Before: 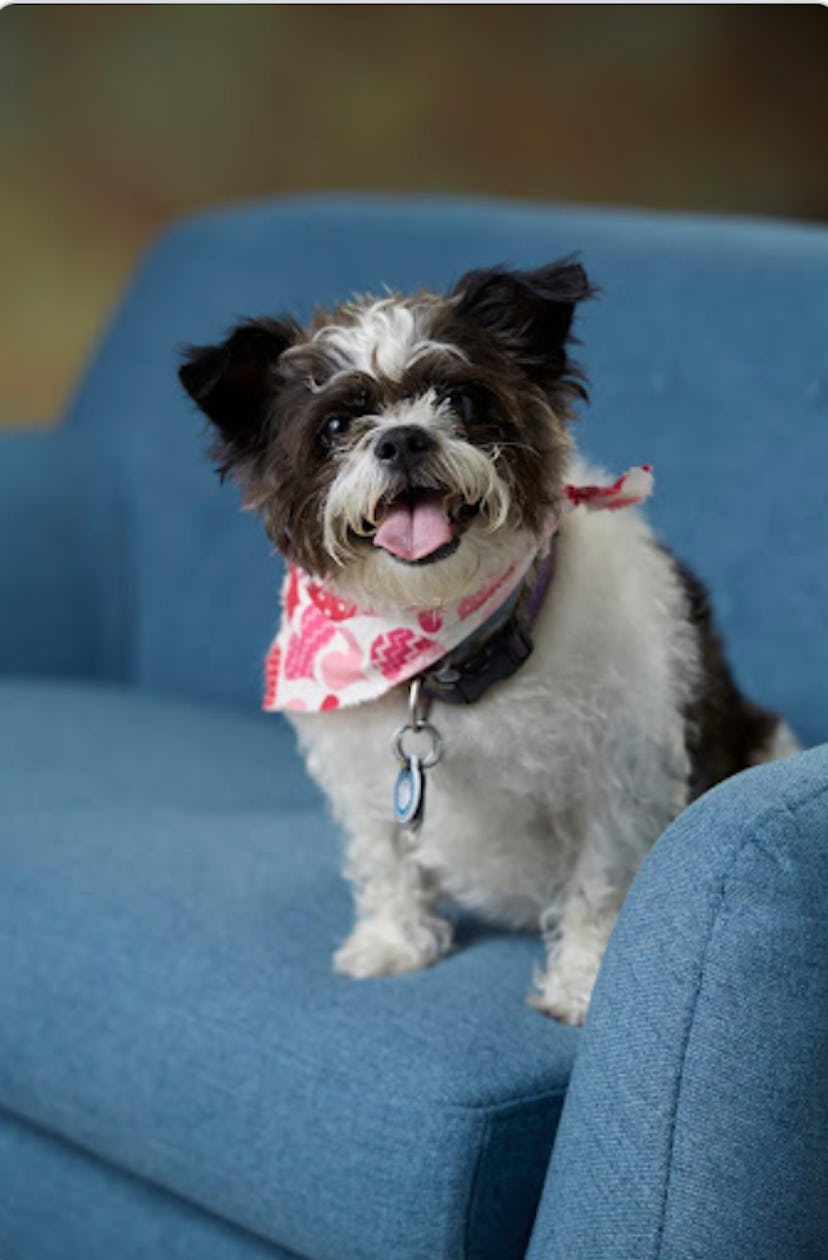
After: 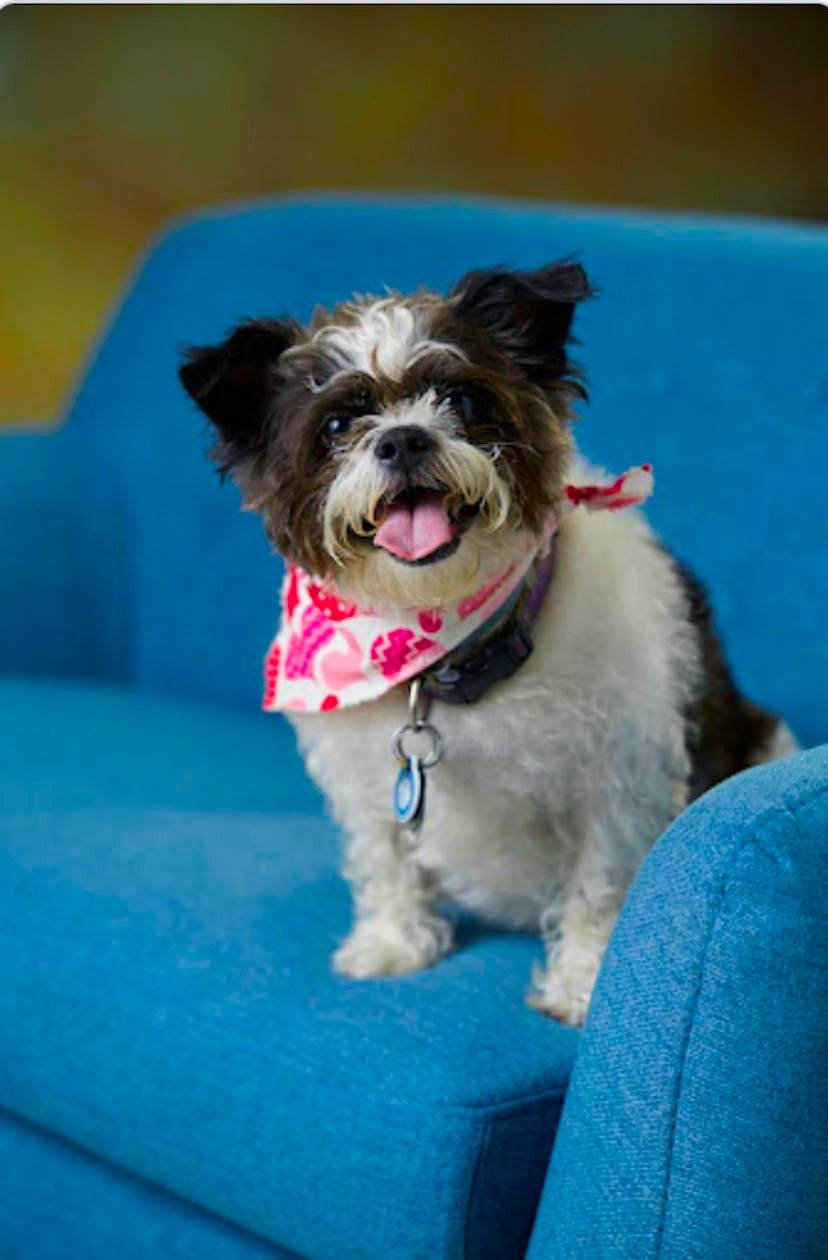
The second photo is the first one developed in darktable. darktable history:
color balance rgb: shadows lift › chroma 2.043%, shadows lift › hue 218.04°, linear chroma grading › shadows 10.082%, linear chroma grading › highlights 8.922%, linear chroma grading › global chroma 14.764%, linear chroma grading › mid-tones 14.891%, perceptual saturation grading › global saturation 40.21%
shadows and highlights: shadows 24.28, highlights -77.29, soften with gaussian
